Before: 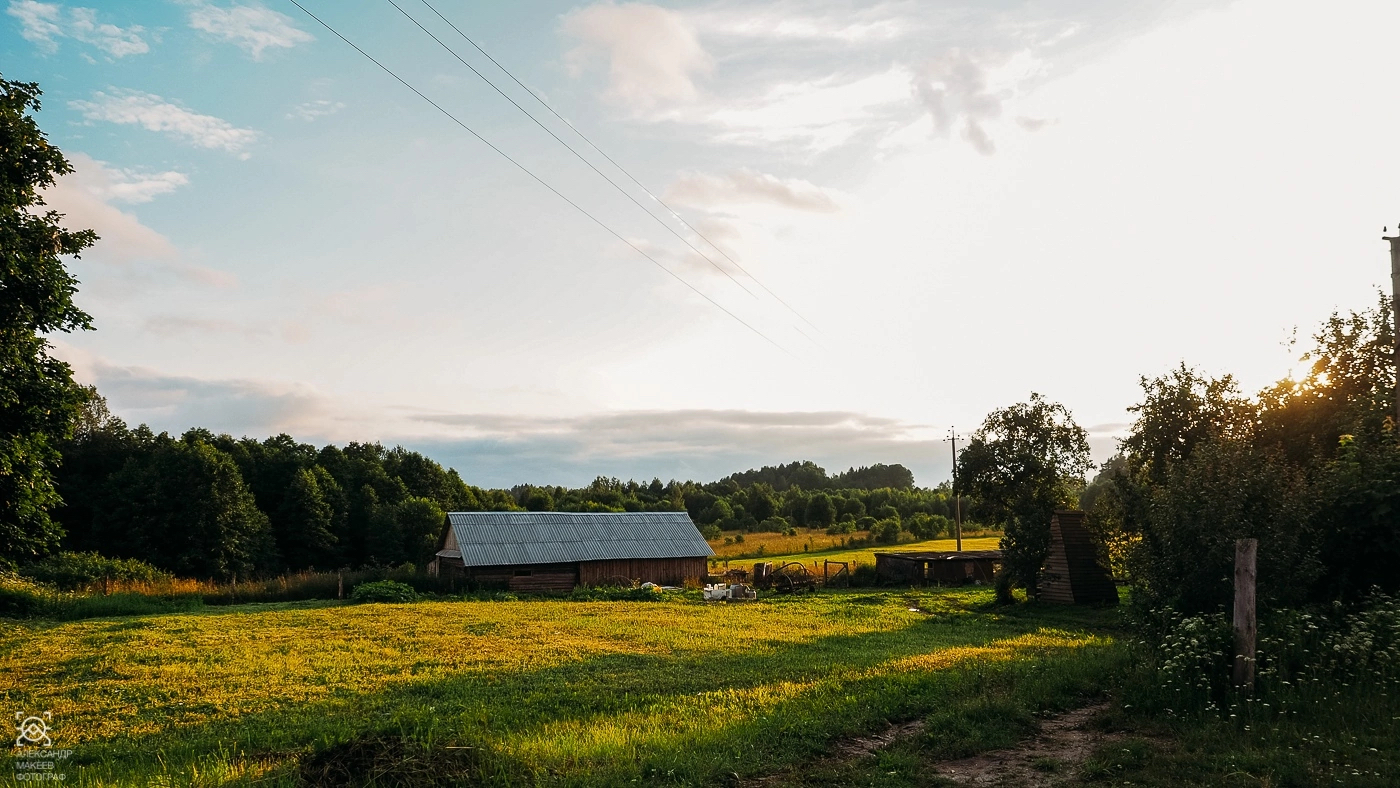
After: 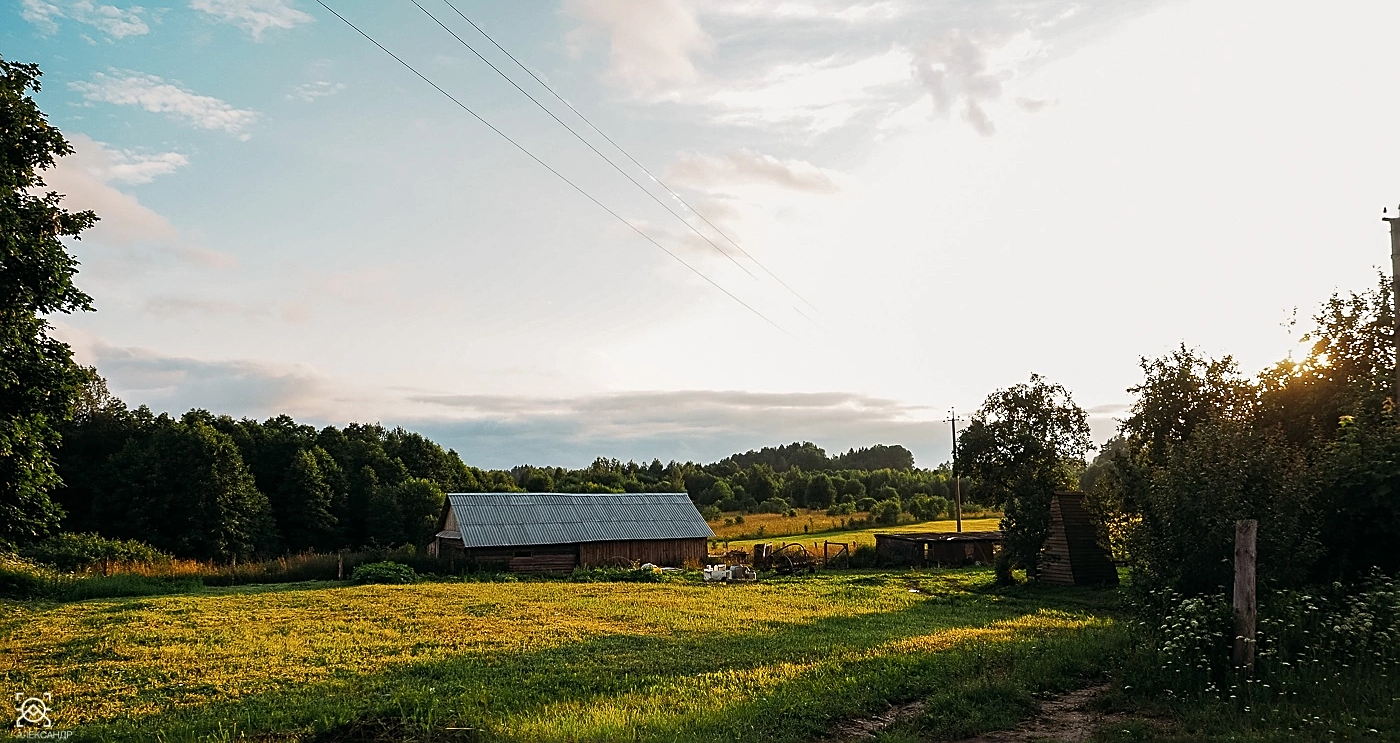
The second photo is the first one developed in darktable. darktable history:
crop and rotate: top 2.489%, bottom 3.127%
contrast brightness saturation: saturation -0.048
sharpen: on, module defaults
